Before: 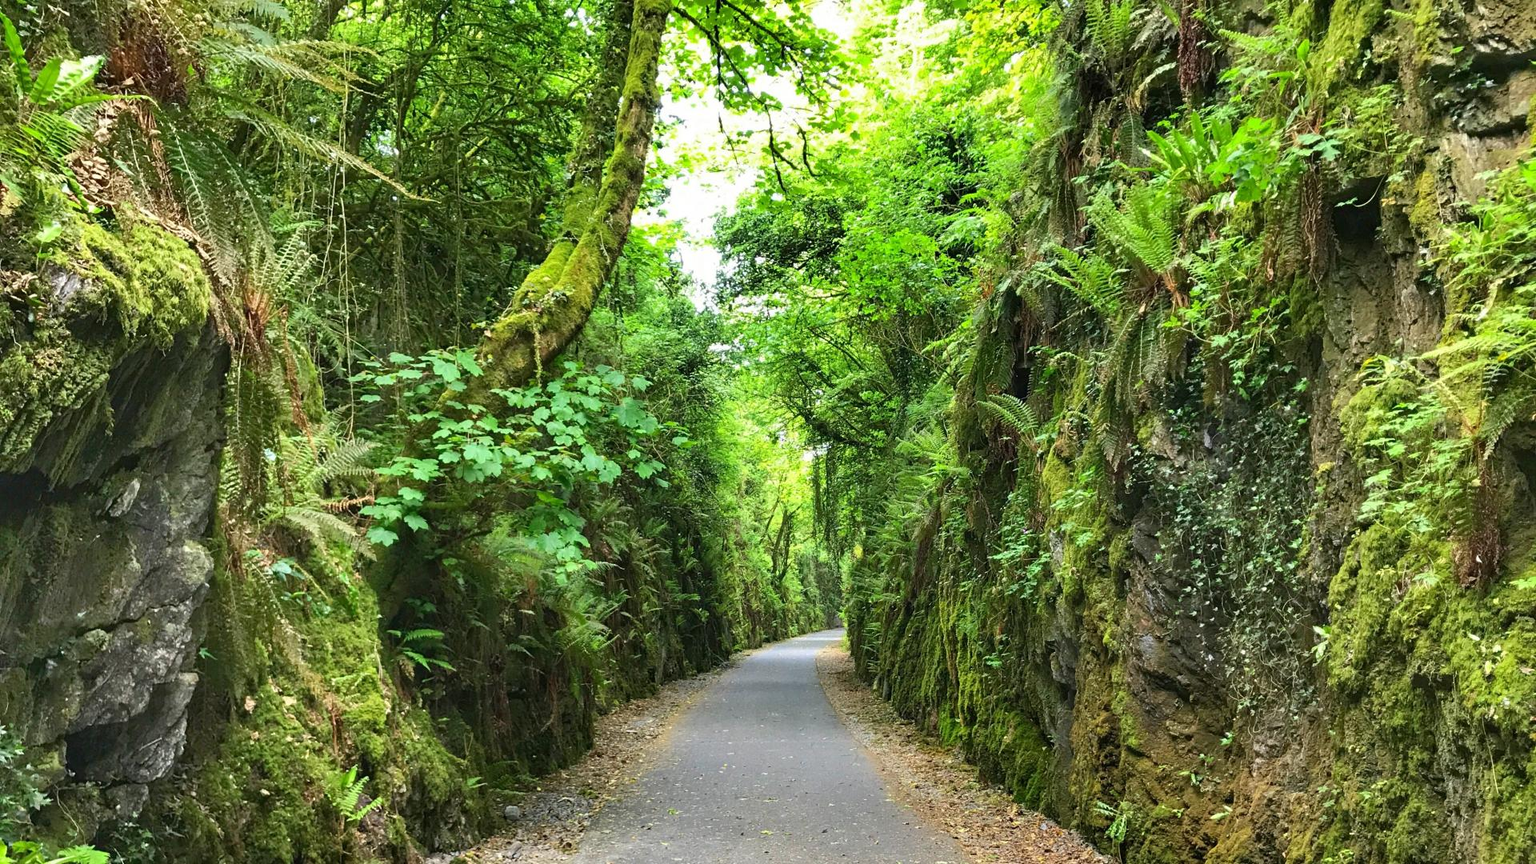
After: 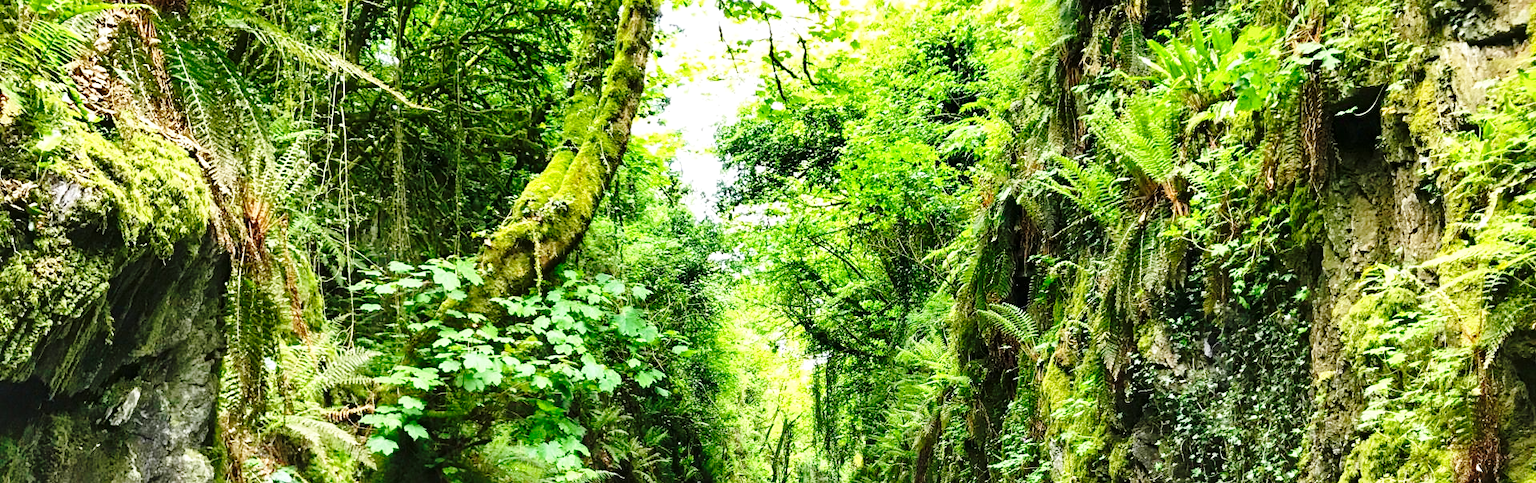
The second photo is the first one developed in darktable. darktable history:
crop and rotate: top 10.599%, bottom 33.403%
shadows and highlights: shadows 29.19, highlights -29.24, low approximation 0.01, soften with gaussian
base curve: curves: ch0 [(0, 0) (0.04, 0.03) (0.133, 0.232) (0.448, 0.748) (0.843, 0.968) (1, 1)], preserve colors none
local contrast: mode bilateral grid, contrast 26, coarseness 50, detail 122%, midtone range 0.2
